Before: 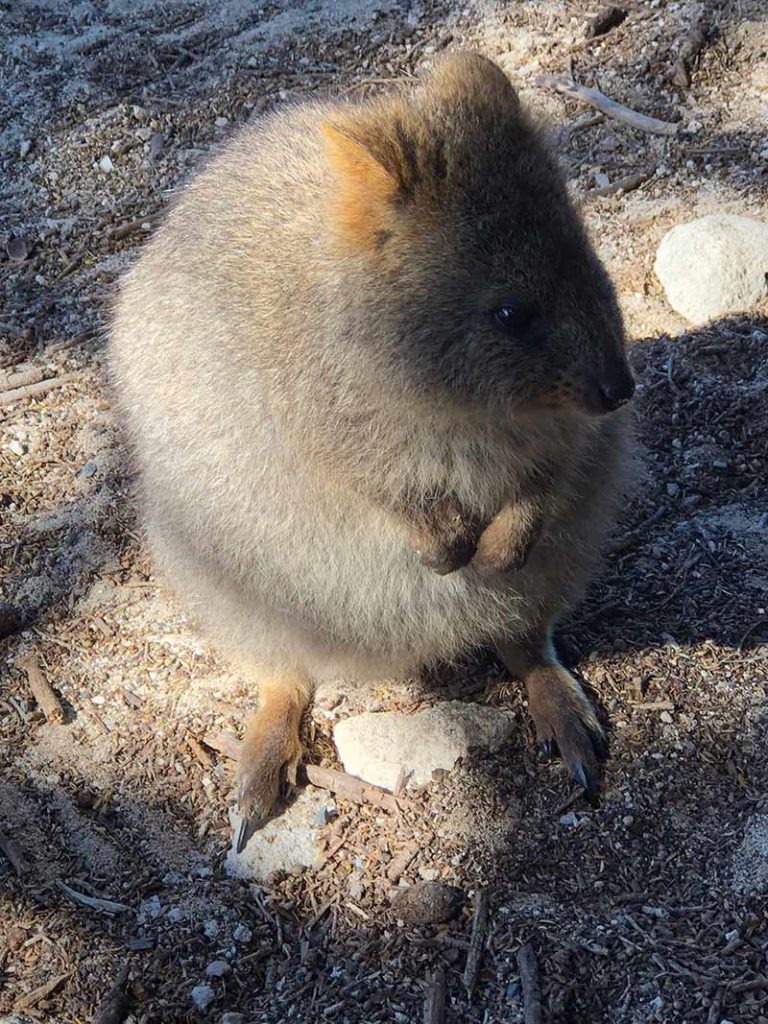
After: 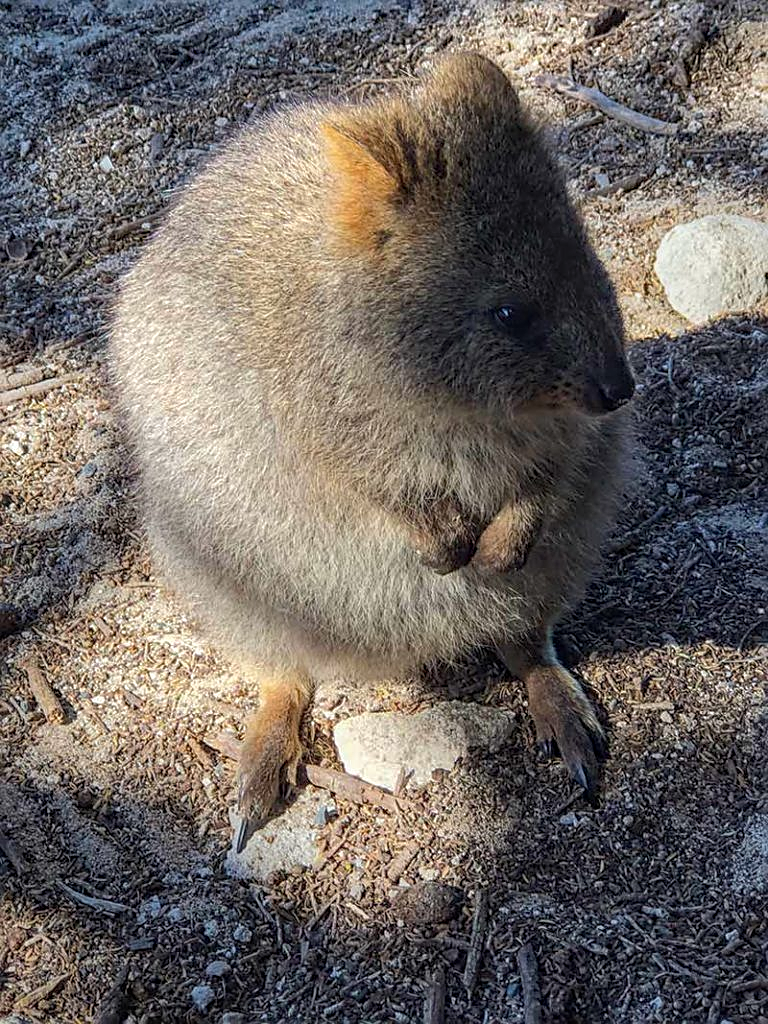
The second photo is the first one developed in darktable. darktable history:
sharpen: on, module defaults
local contrast: highlights 0%, shadows 0%, detail 133%
haze removal: compatibility mode true, adaptive false
